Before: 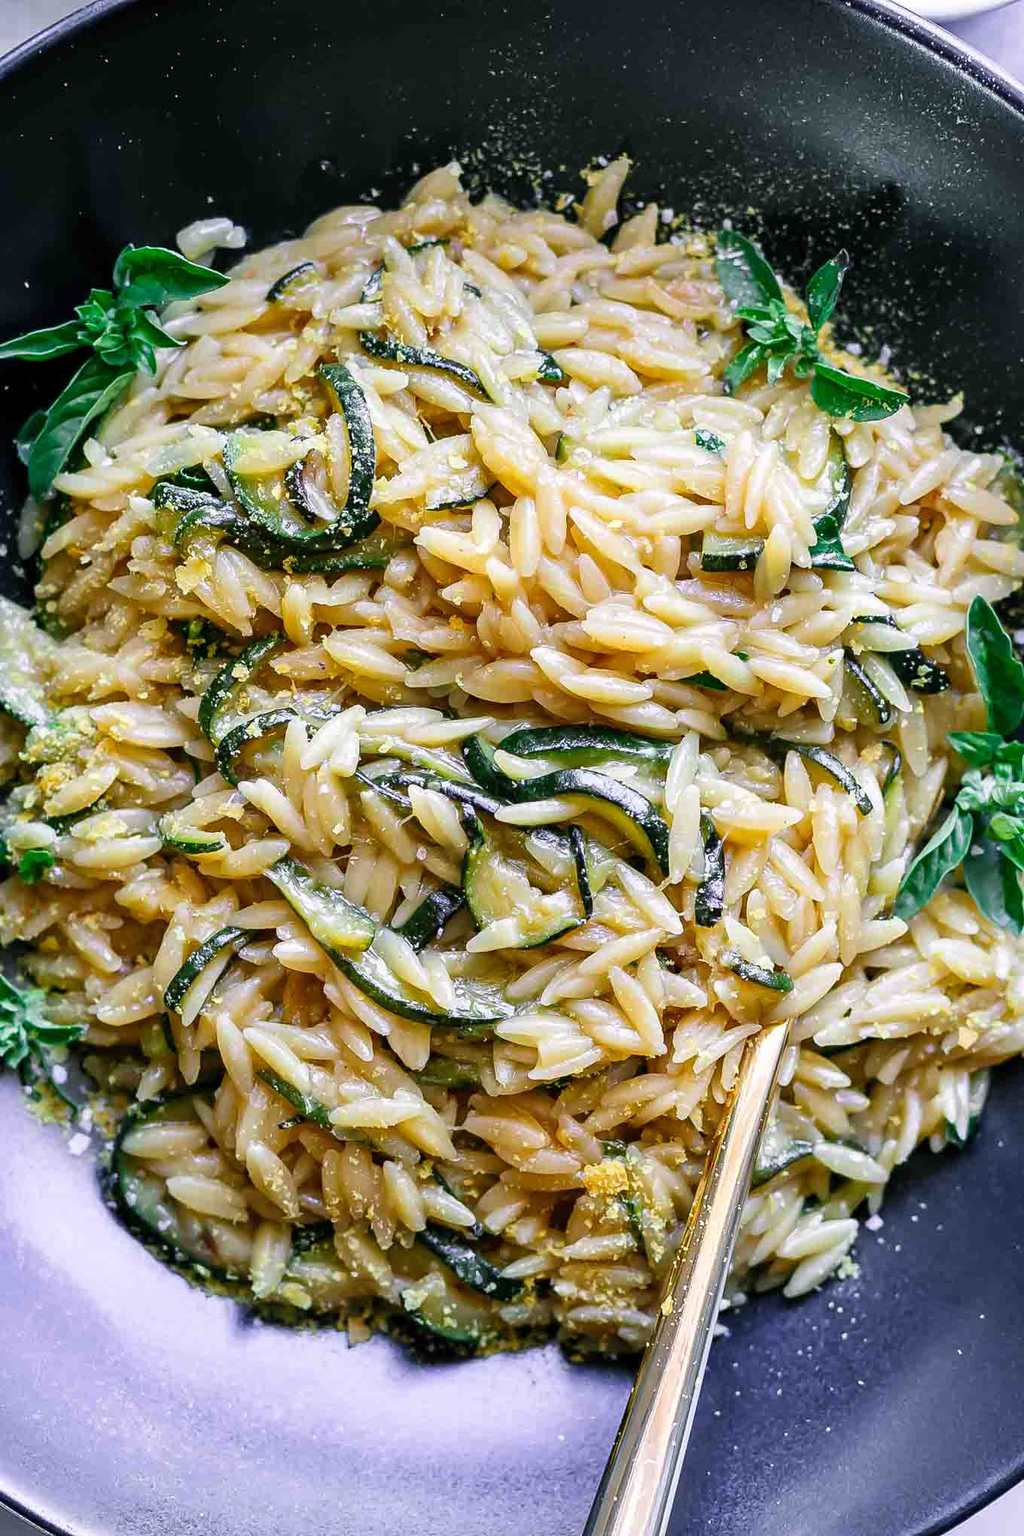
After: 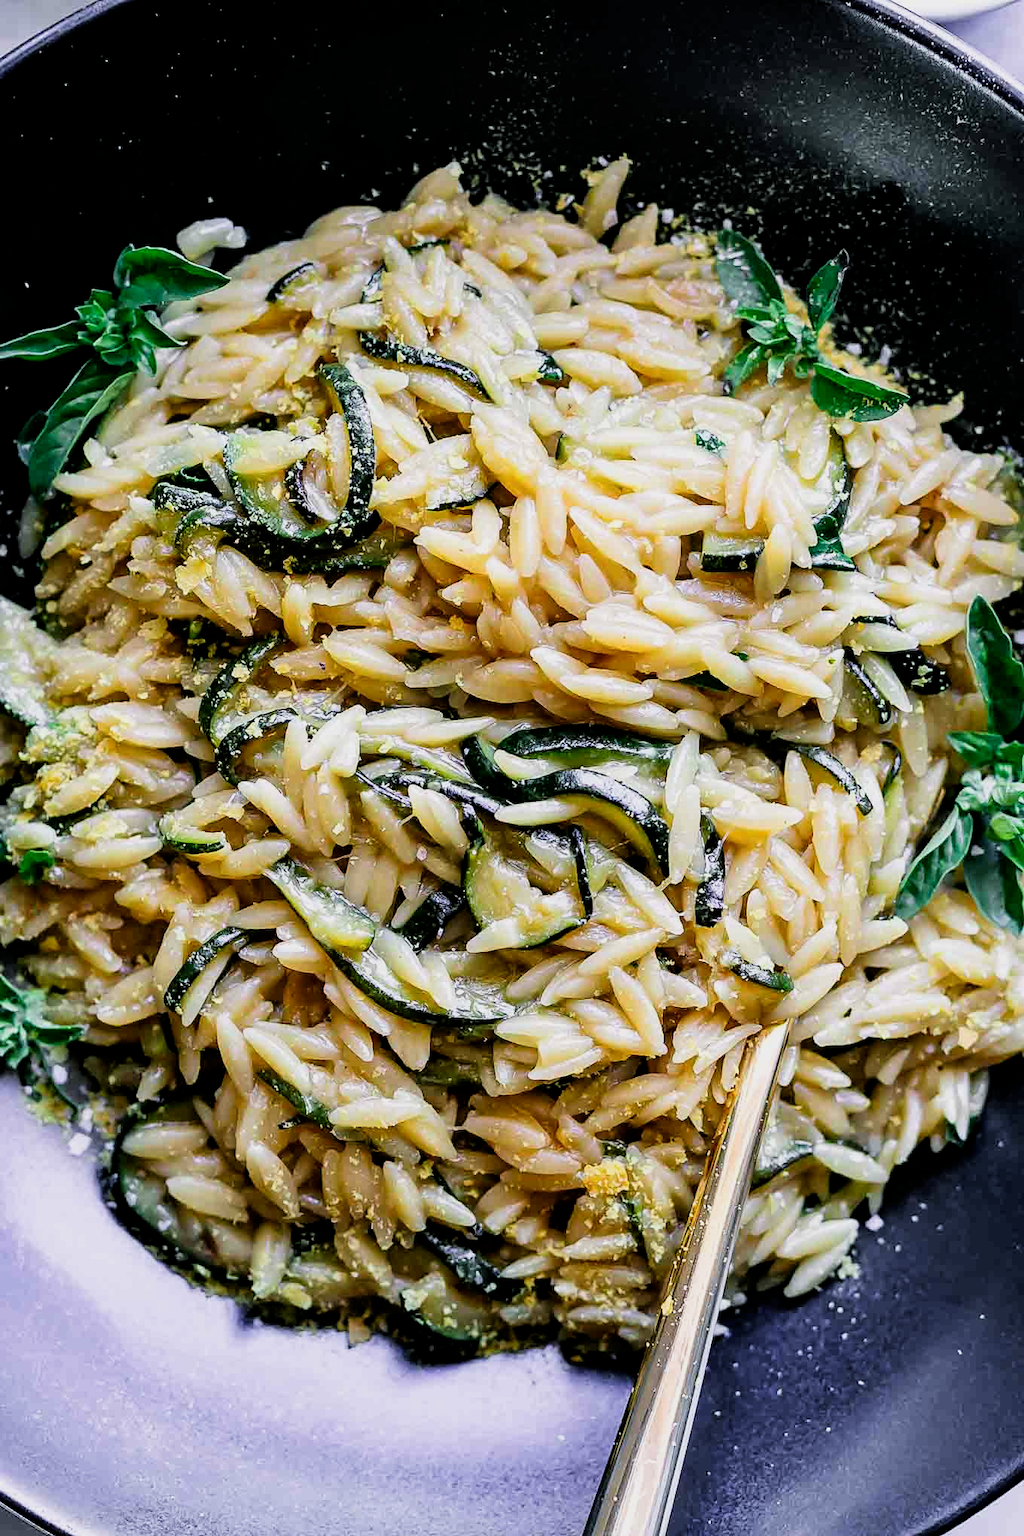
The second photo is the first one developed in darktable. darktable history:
contrast brightness saturation: contrast 0.03, brightness -0.04
filmic rgb: black relative exposure -5 EV, white relative exposure 3.2 EV, hardness 3.42, contrast 1.2, highlights saturation mix -50%
